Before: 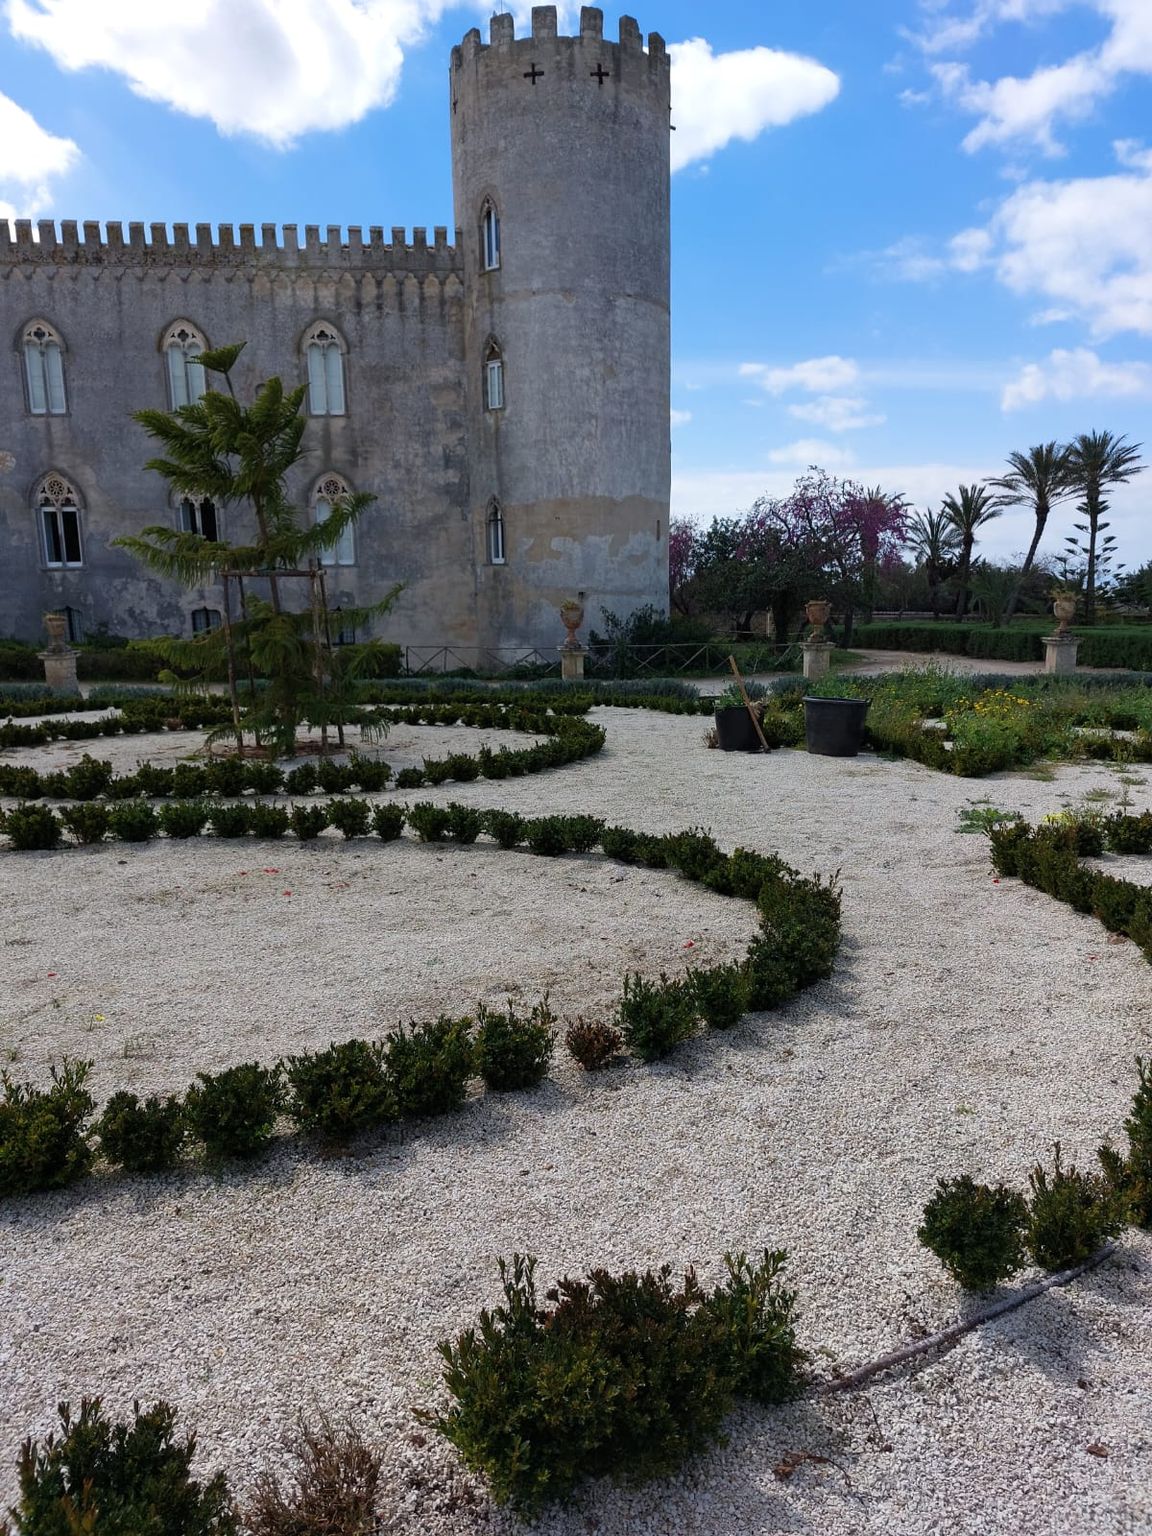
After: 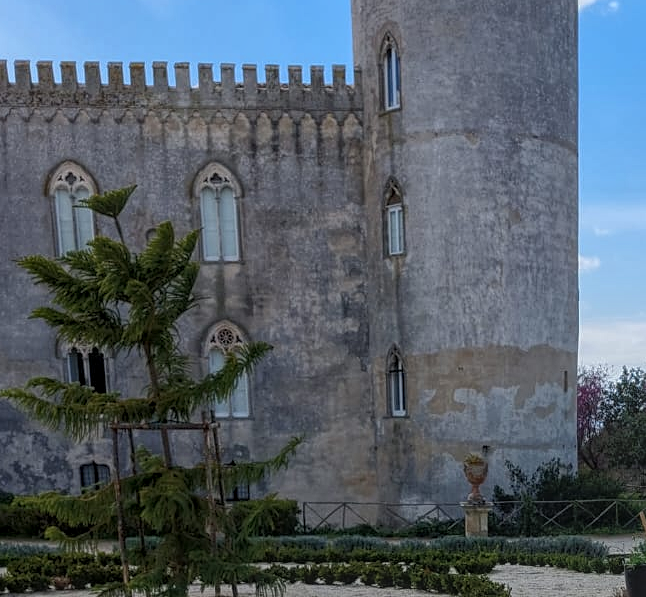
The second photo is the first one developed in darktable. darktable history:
crop: left 10.063%, top 10.737%, right 36.064%, bottom 51.908%
local contrast: highlights 66%, shadows 35%, detail 166%, midtone range 0.2
tone equalizer: on, module defaults
exposure: black level correction 0.001, compensate highlight preservation false
sharpen: amount 0.2
